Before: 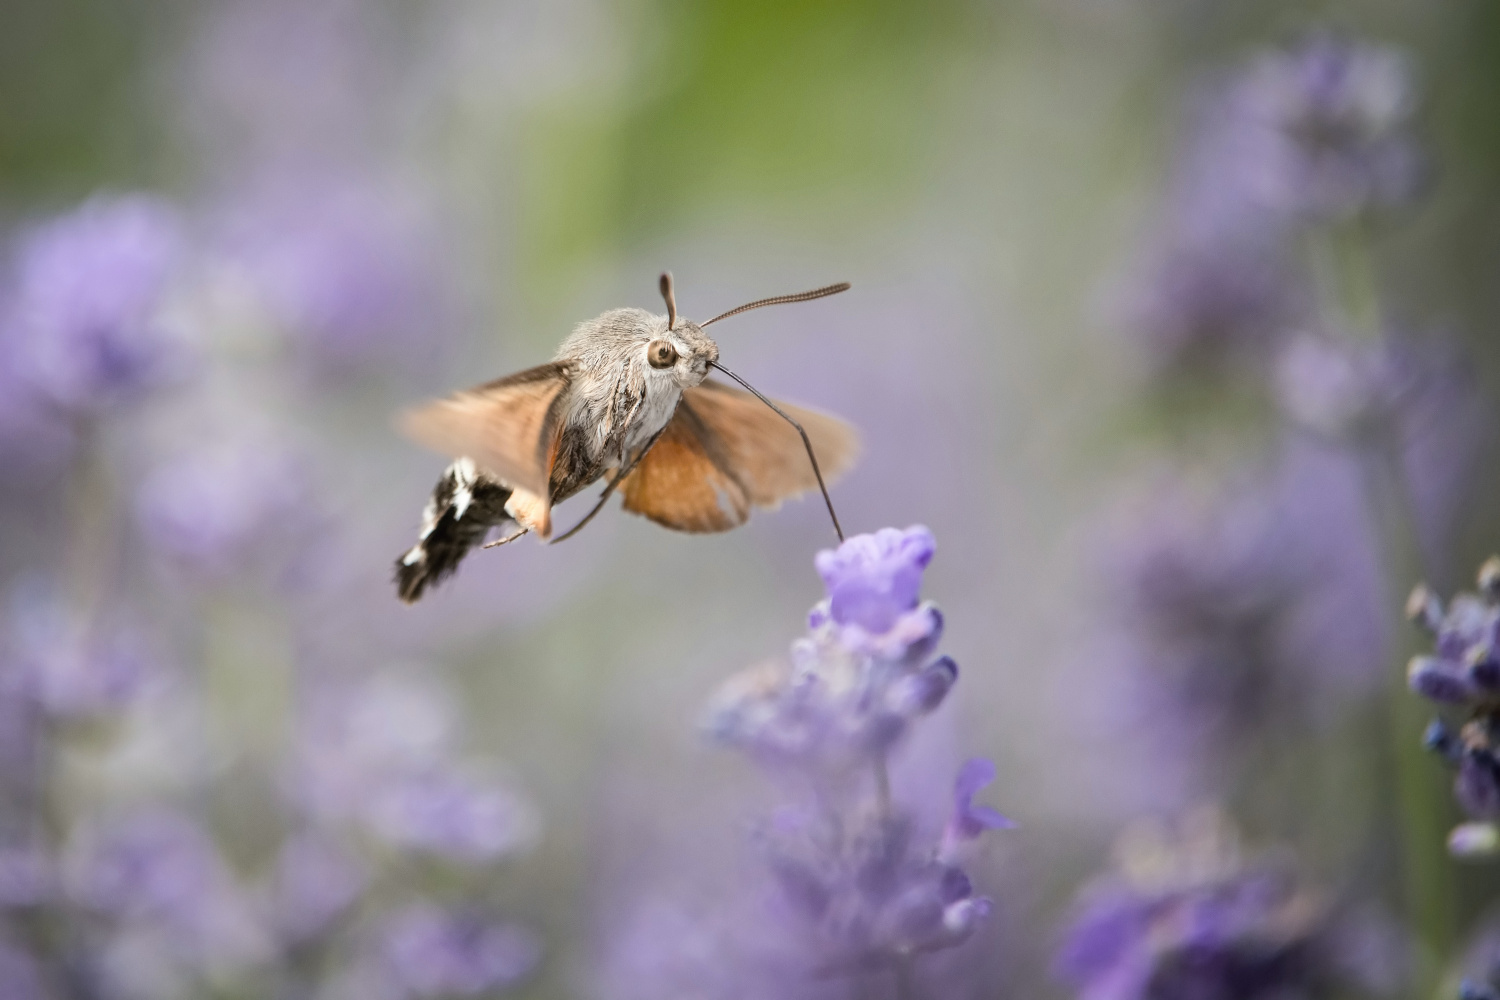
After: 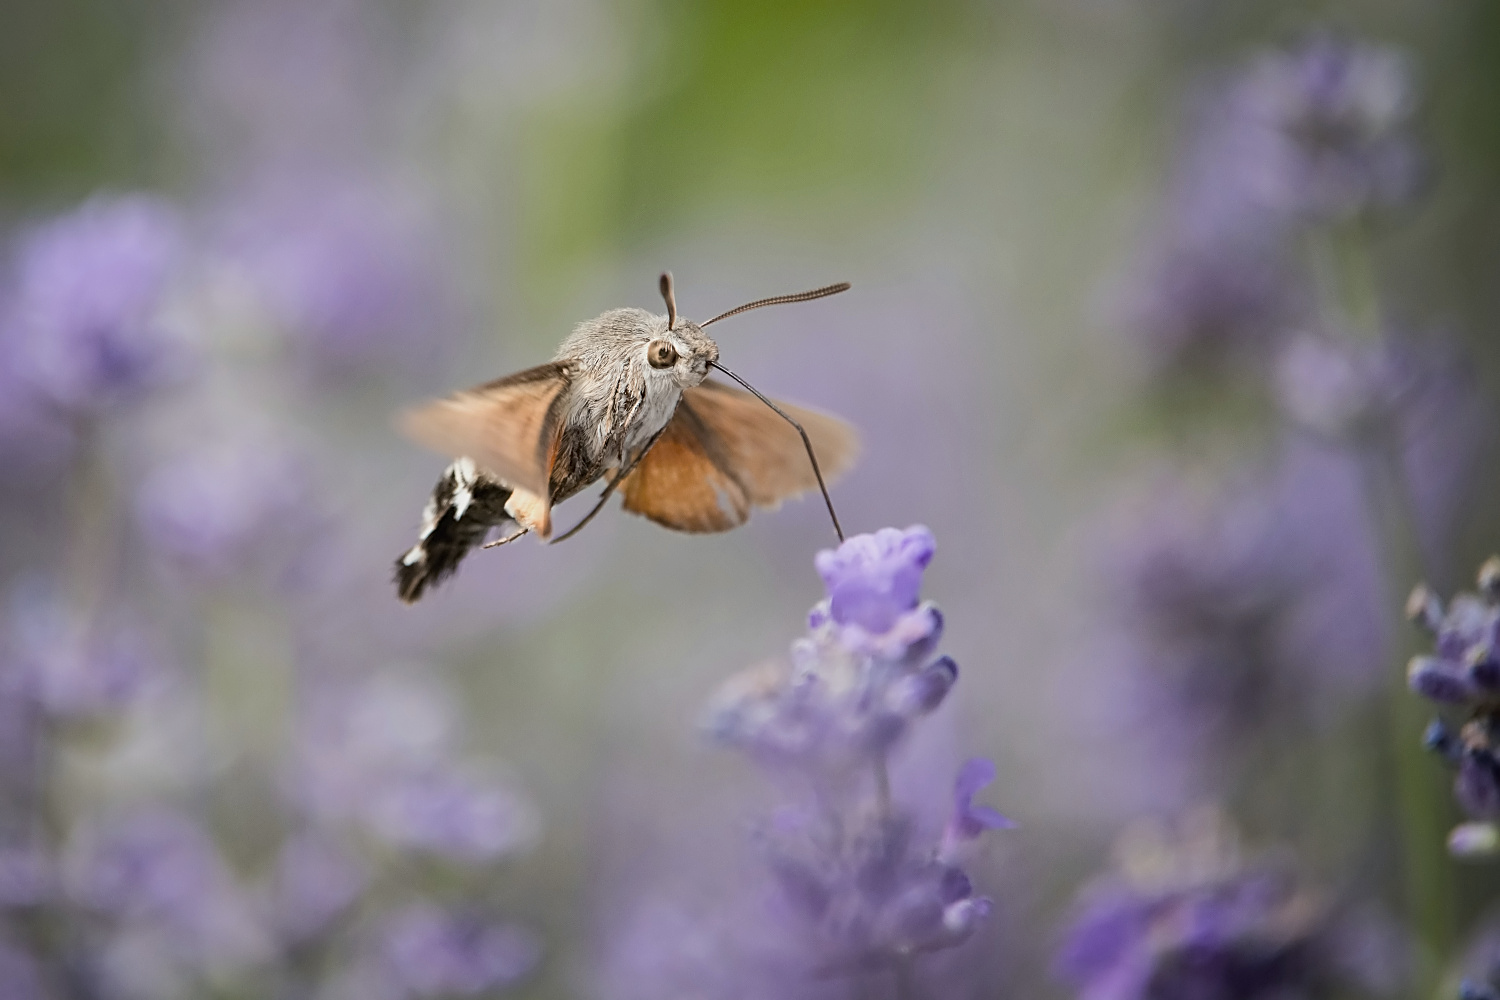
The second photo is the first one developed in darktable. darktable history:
sharpen: on, module defaults
exposure: exposure -0.258 EV, compensate highlight preservation false
